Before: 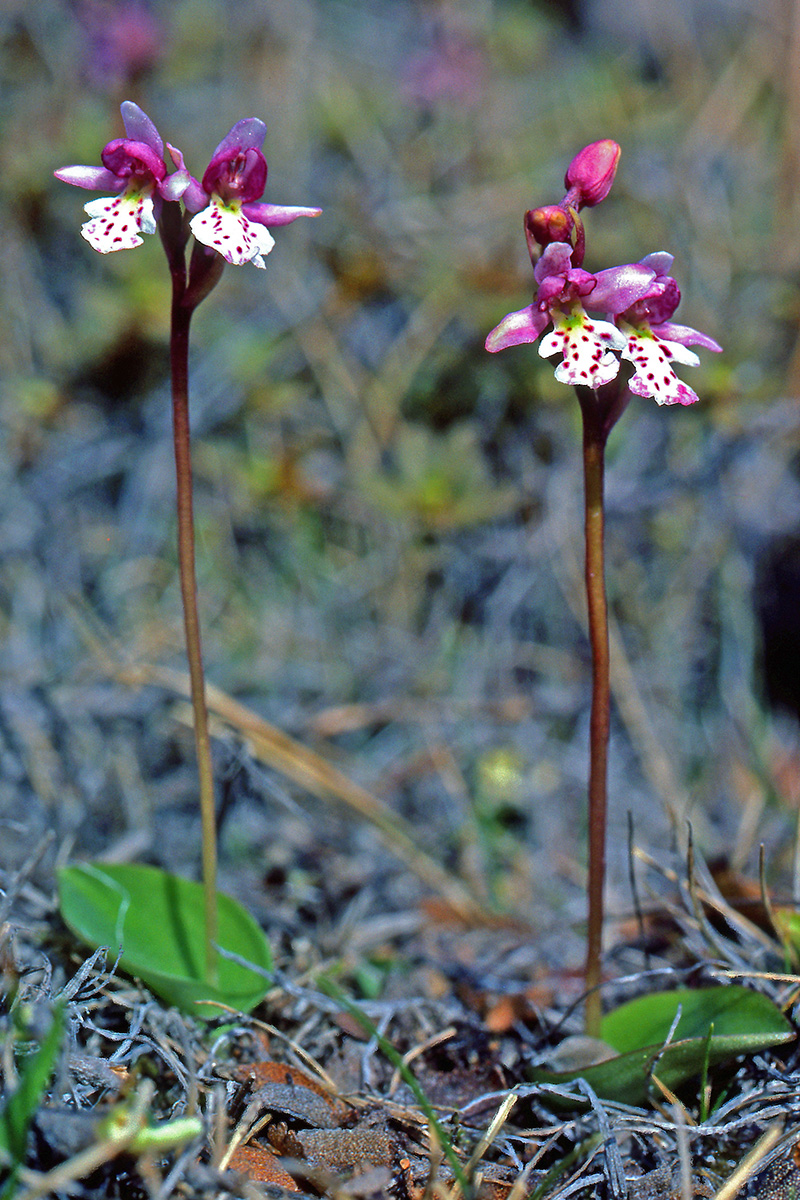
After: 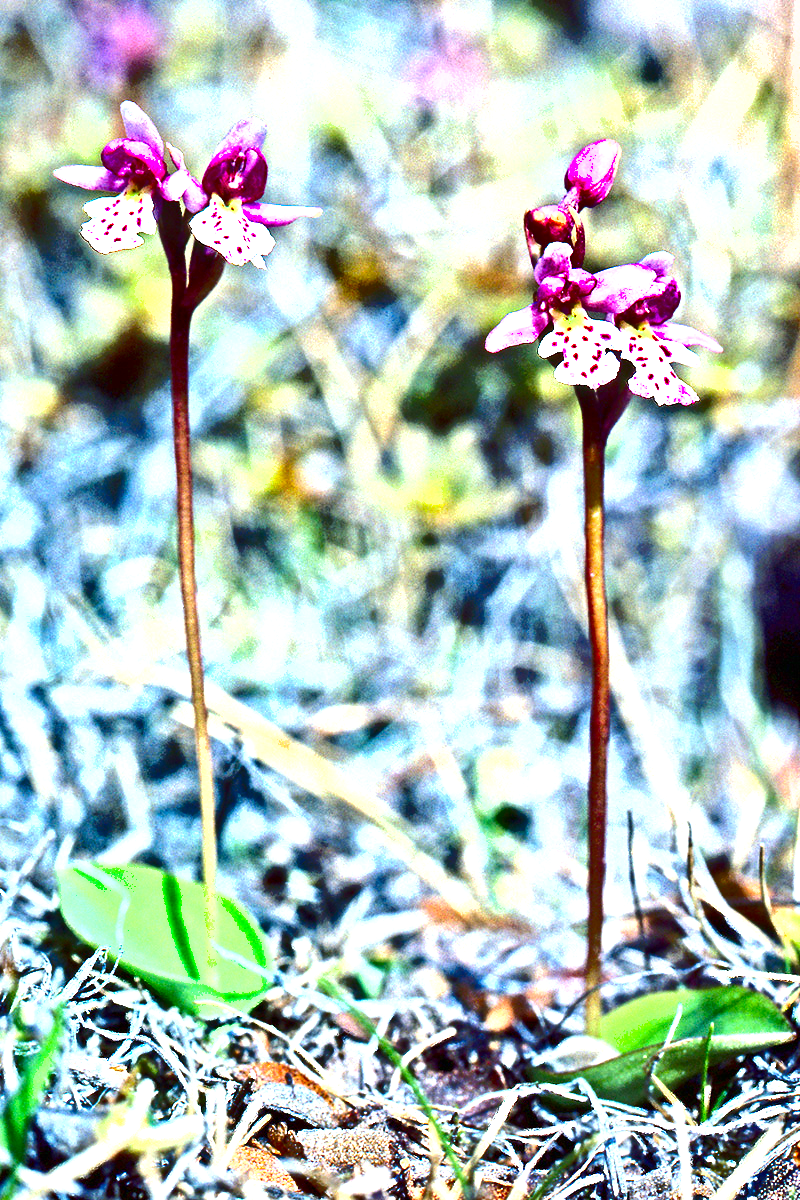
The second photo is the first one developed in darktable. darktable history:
exposure: black level correction 0, exposure 1.997 EV, compensate highlight preservation false
contrast brightness saturation: brightness -0.197, saturation 0.078
shadows and highlights: soften with gaussian
